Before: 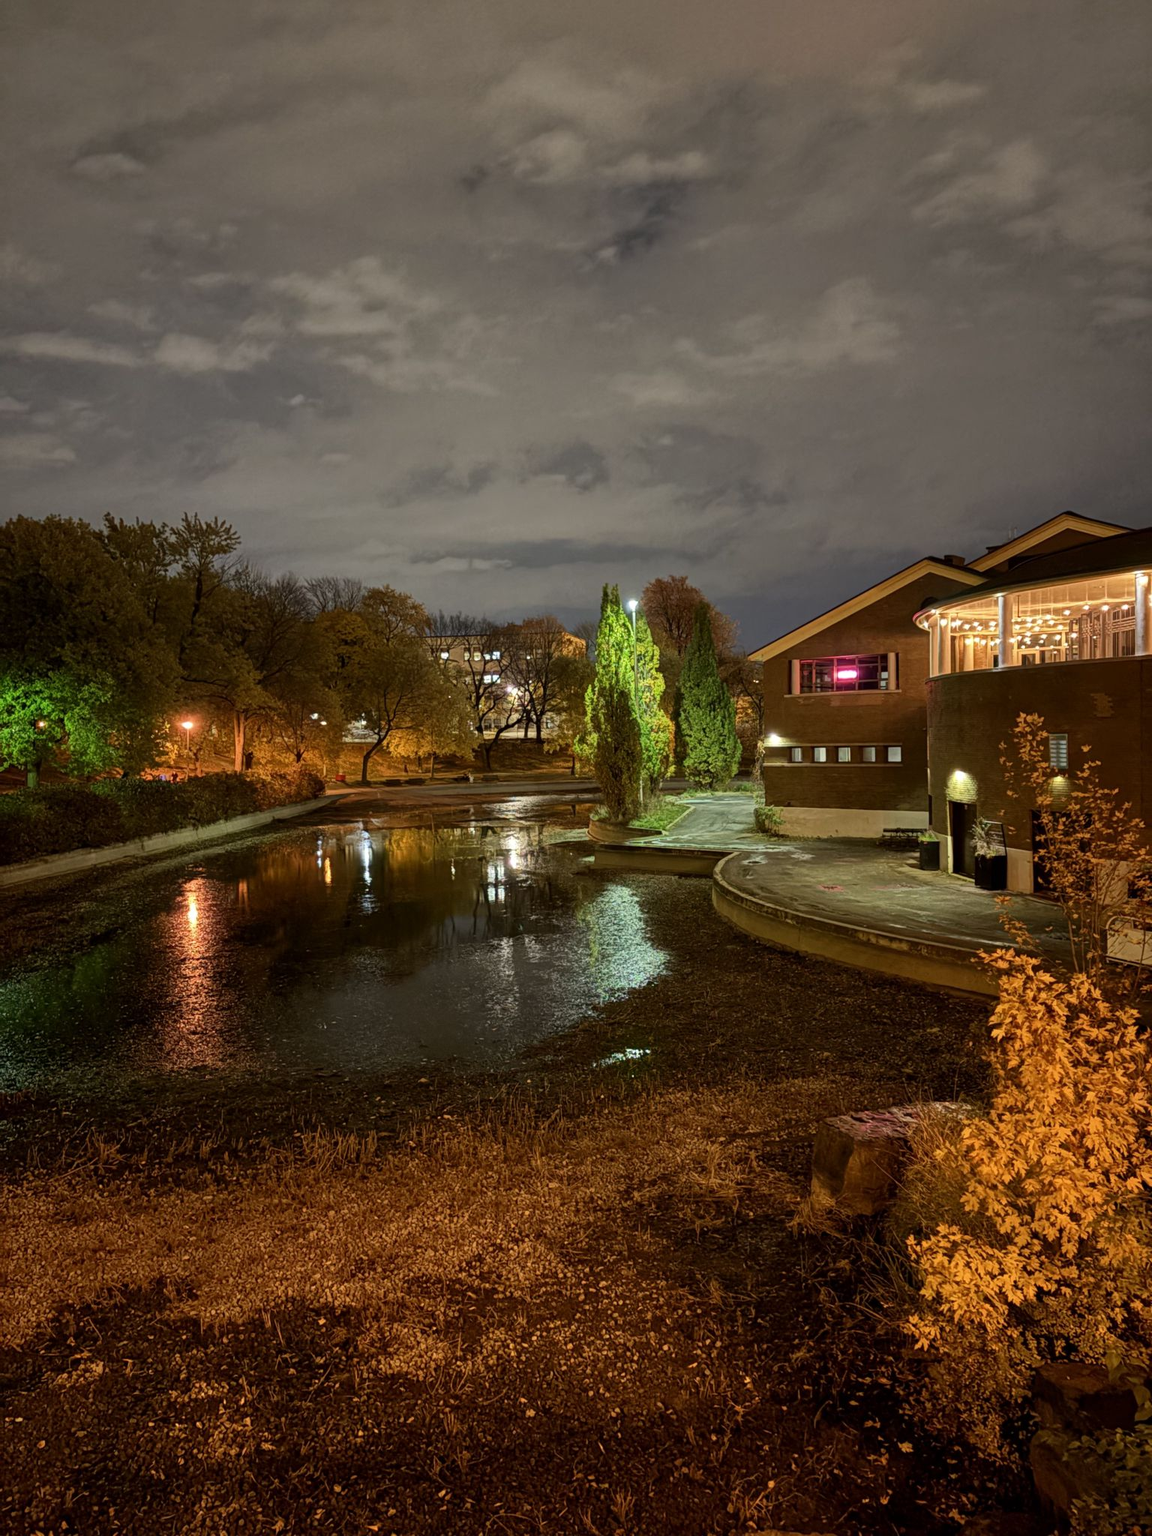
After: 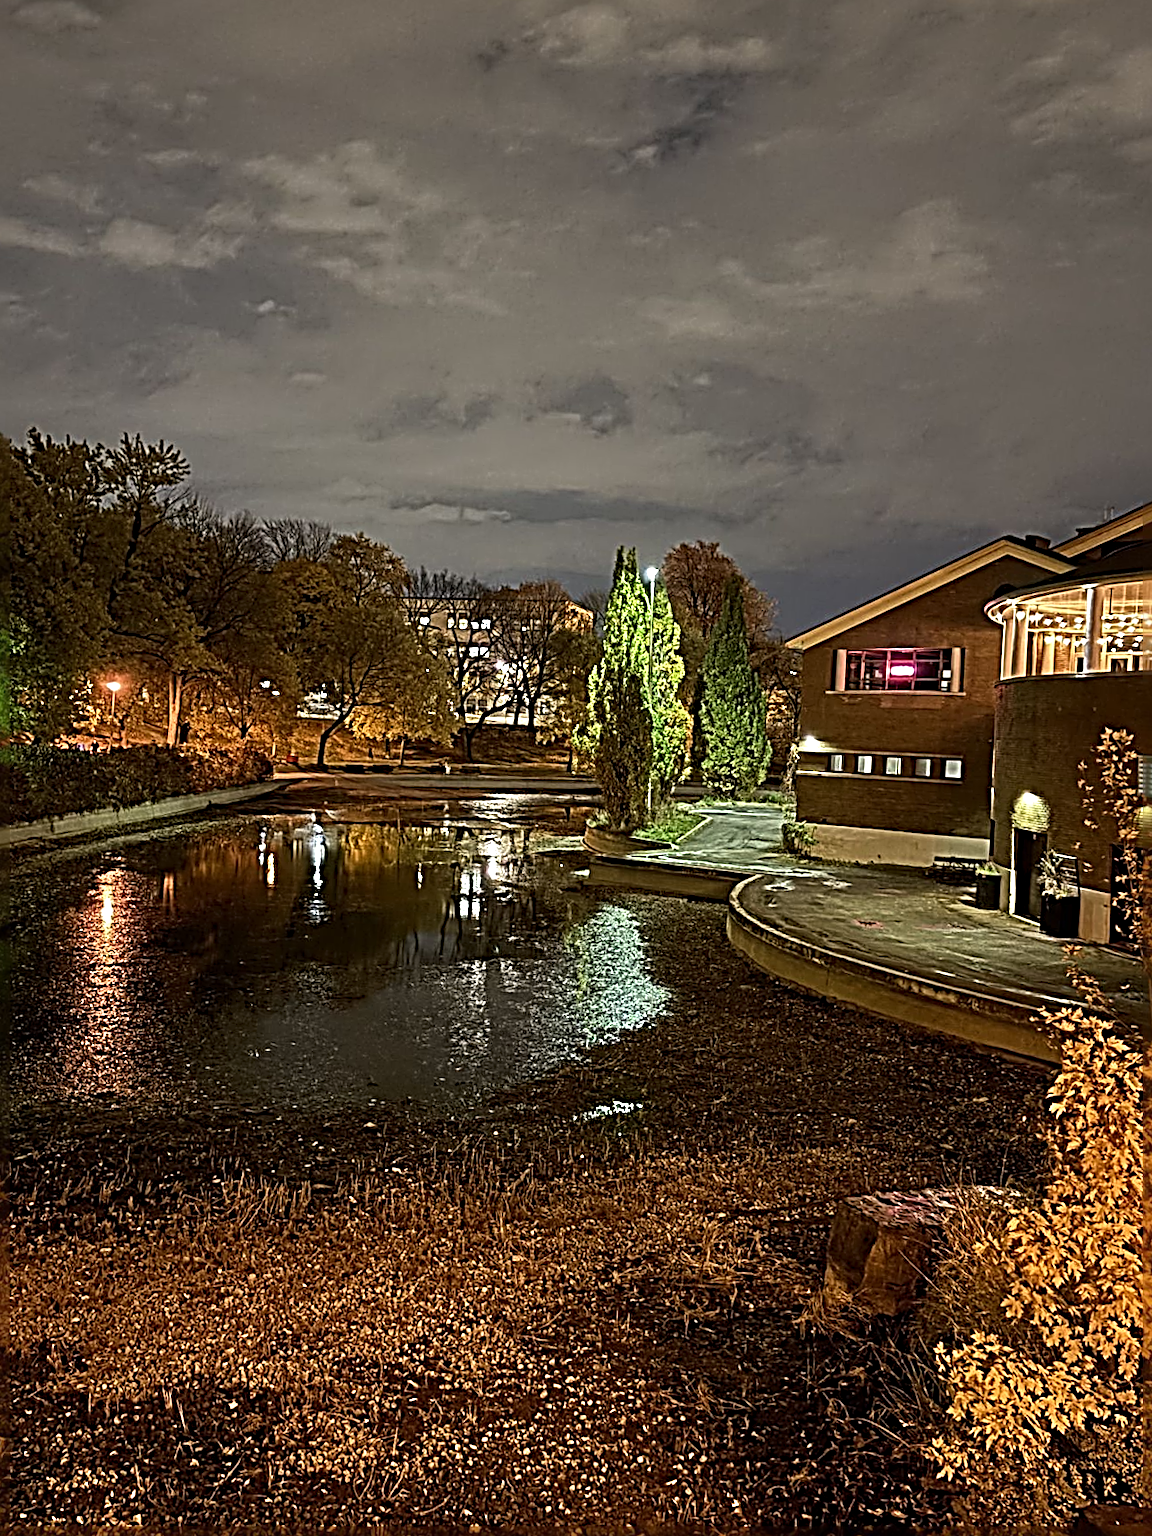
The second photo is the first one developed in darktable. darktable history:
sharpen: radius 4.001, amount 2
crop and rotate: angle -3.27°, left 5.211%, top 5.211%, right 4.607%, bottom 4.607%
